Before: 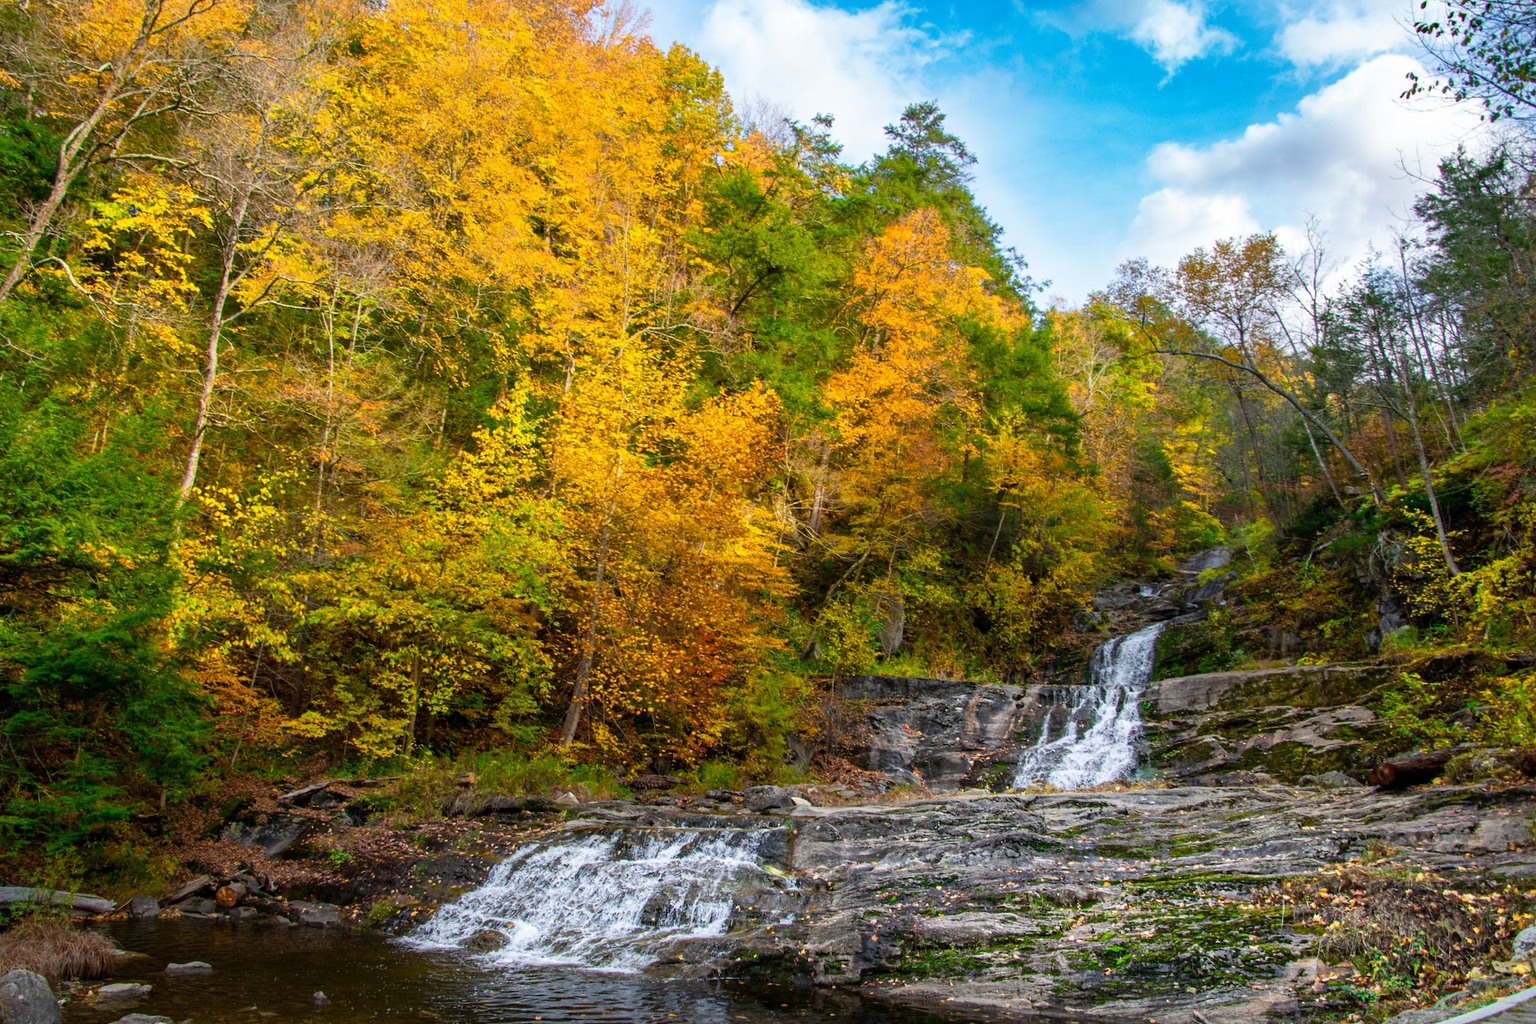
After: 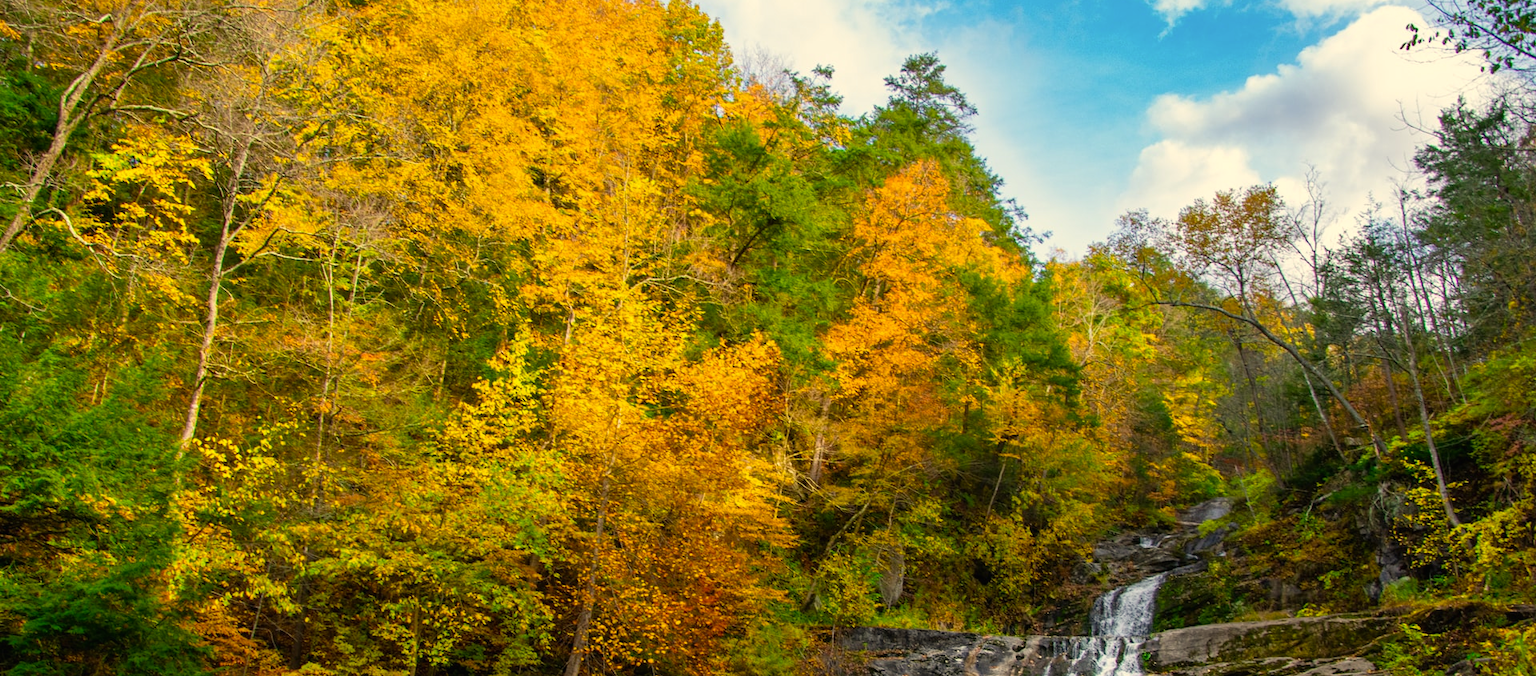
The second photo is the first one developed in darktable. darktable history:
contrast brightness saturation: contrast -0.019, brightness -0.005, saturation 0.039
crop and rotate: top 4.82%, bottom 29.141%
color correction: highlights a* 1.29, highlights b* 18.02
